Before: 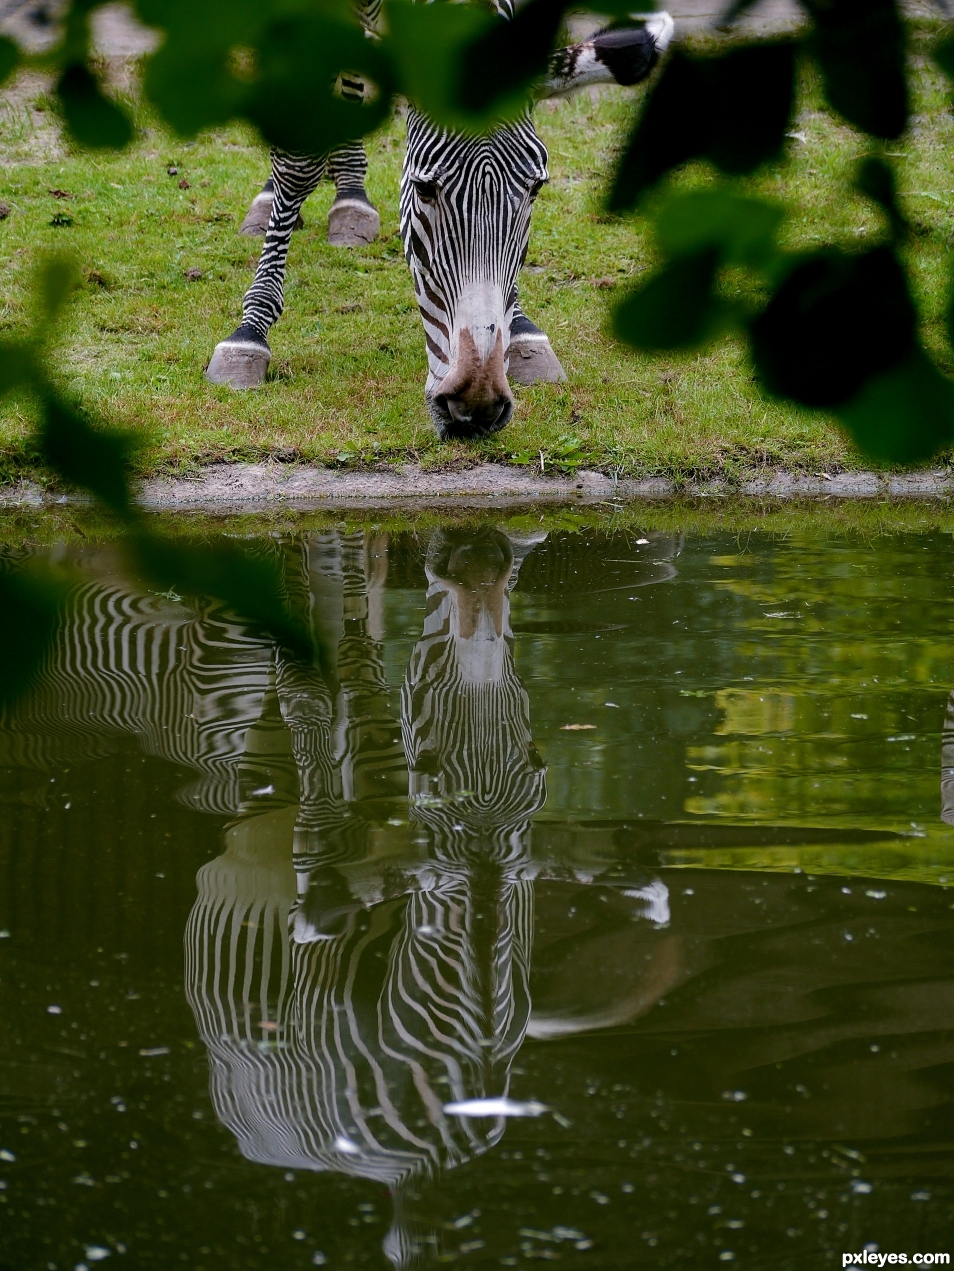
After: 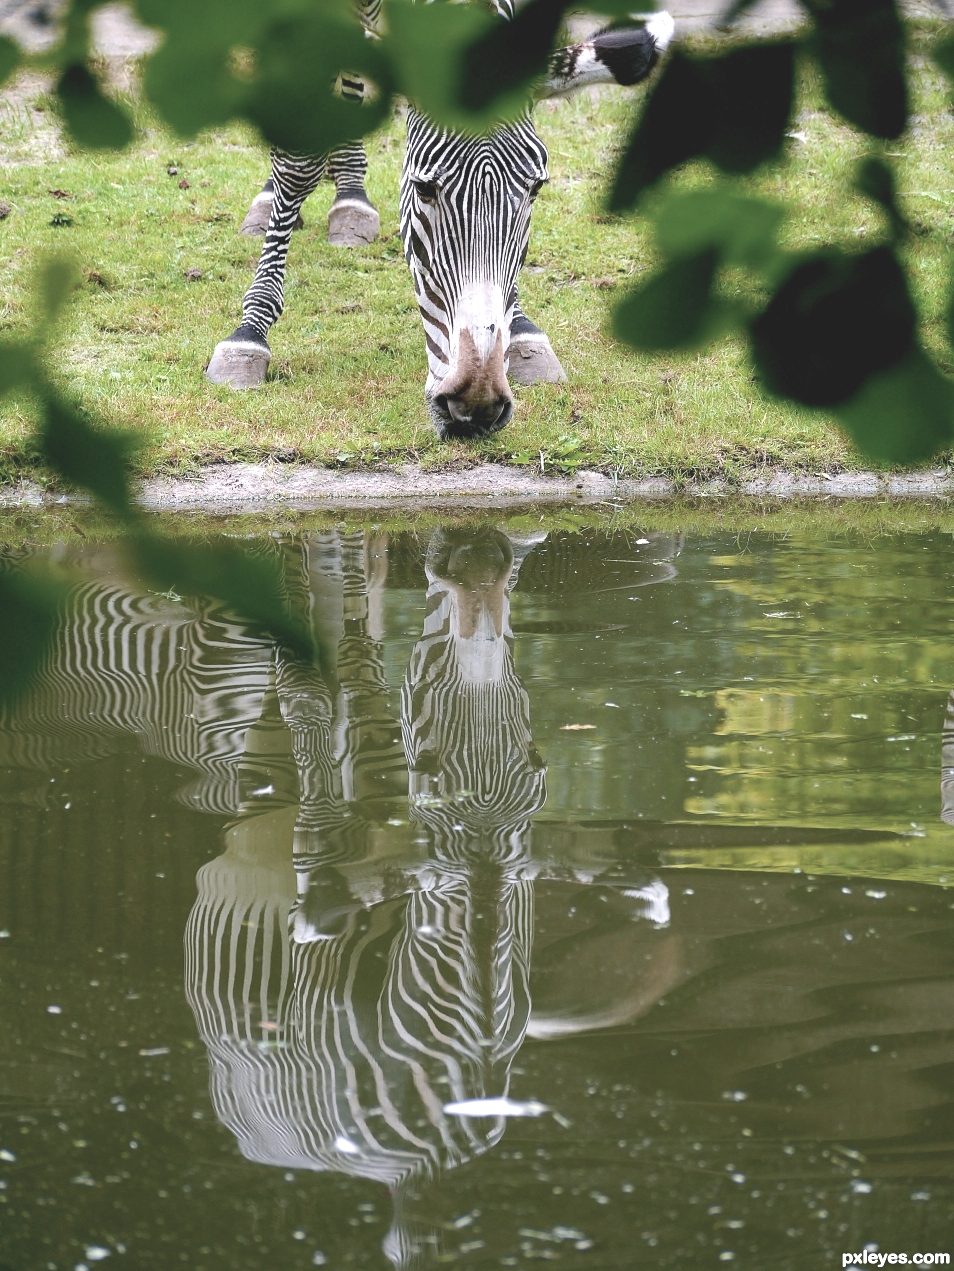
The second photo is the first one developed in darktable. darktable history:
exposure: black level correction 0, exposure 1.5 EV, compensate highlight preservation false
contrast brightness saturation: contrast -0.26, saturation -0.43
